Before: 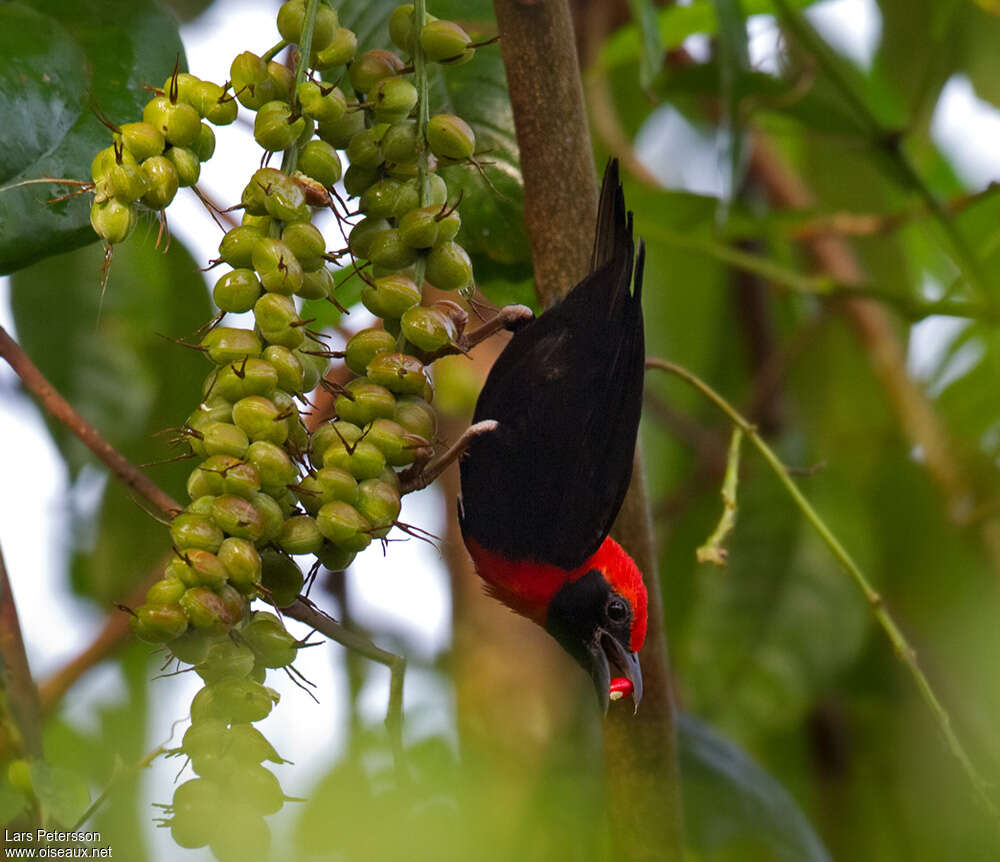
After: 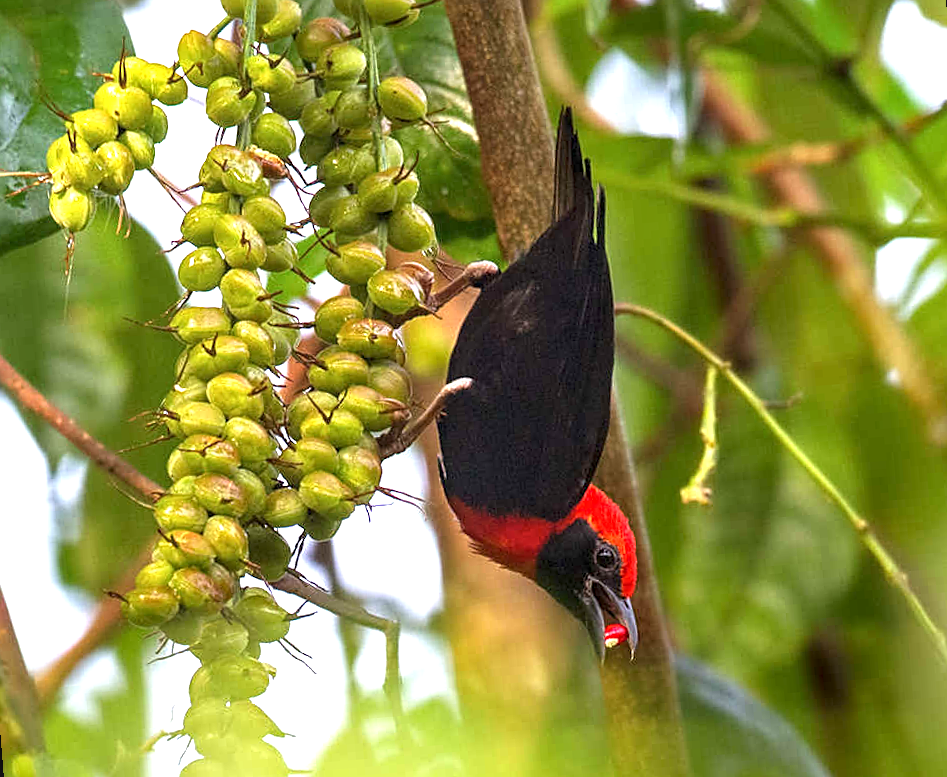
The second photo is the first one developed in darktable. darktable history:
exposure: black level correction 0, exposure 1.3 EV, compensate highlight preservation false
local contrast: on, module defaults
sharpen: on, module defaults
rotate and perspective: rotation -4.57°, crop left 0.054, crop right 0.944, crop top 0.087, crop bottom 0.914
